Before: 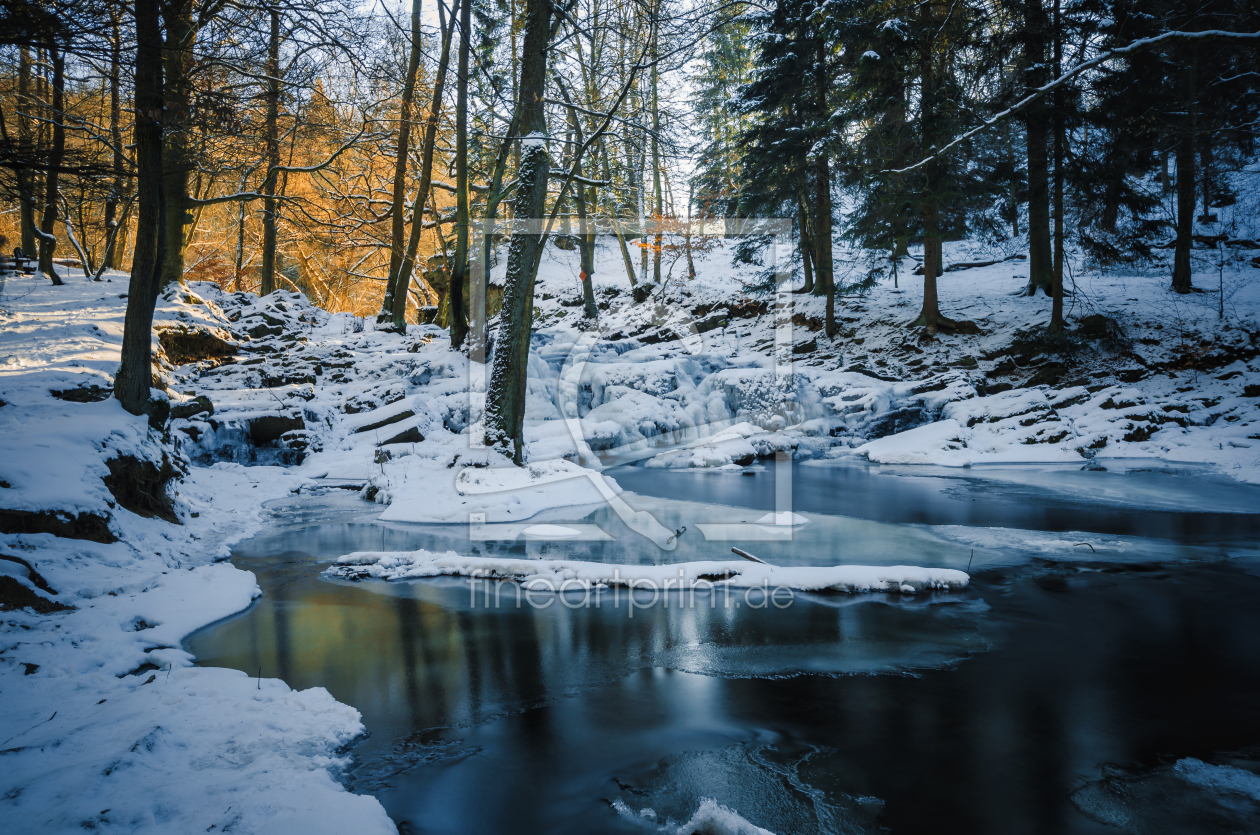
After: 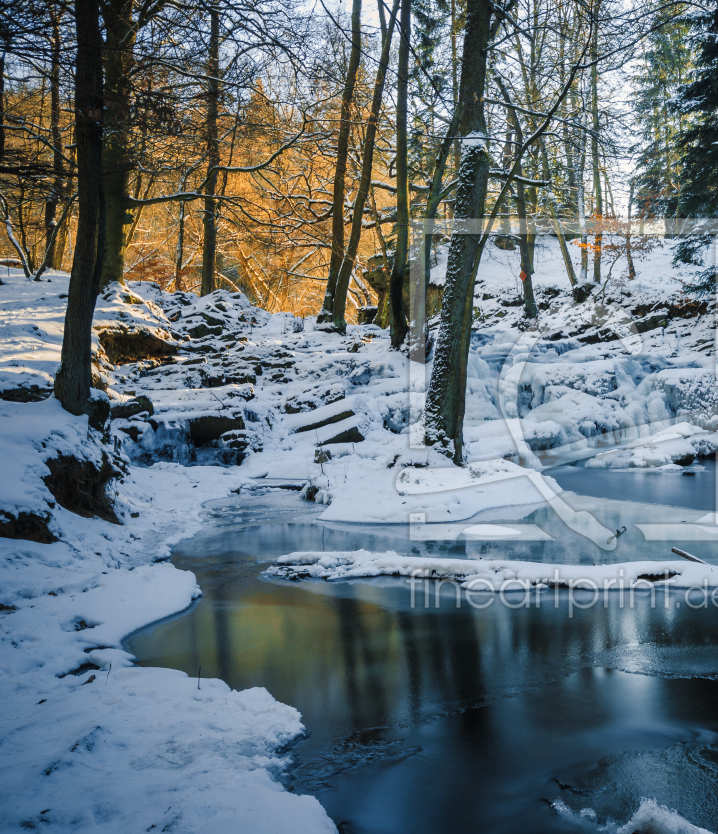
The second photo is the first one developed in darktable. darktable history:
crop: left 4.78%, right 38.158%
